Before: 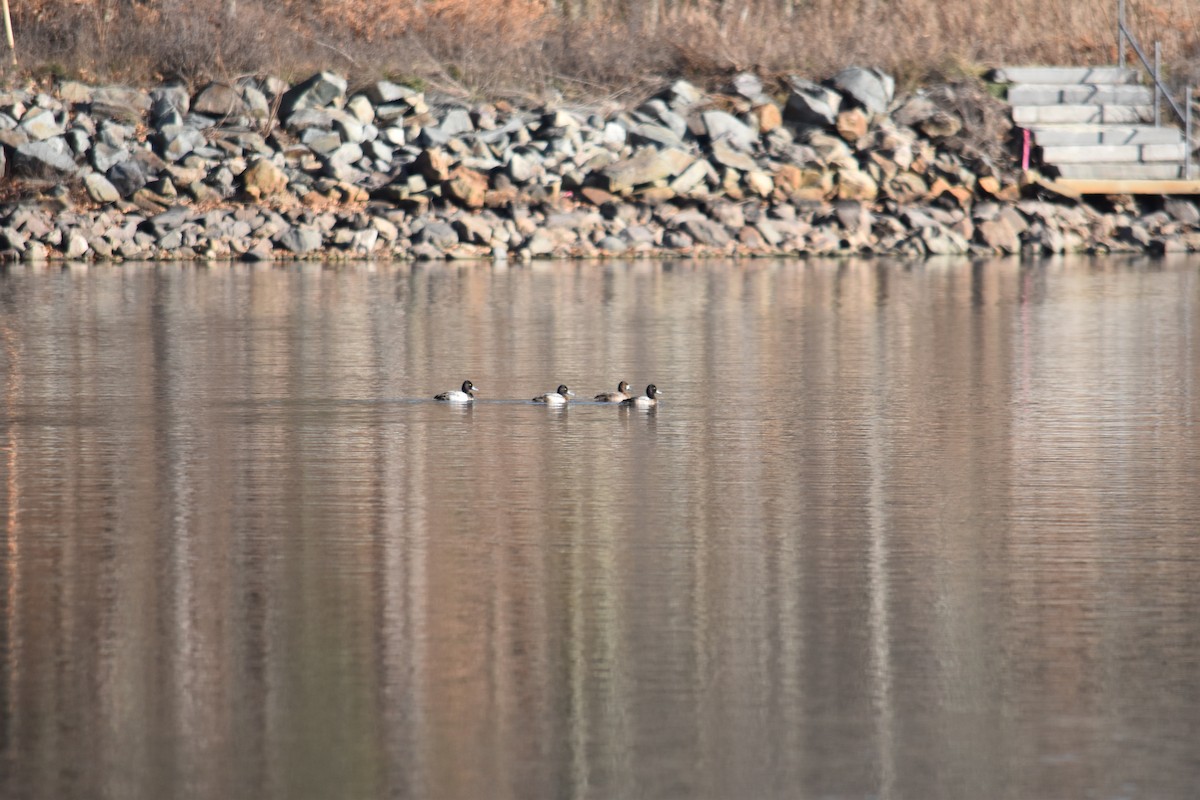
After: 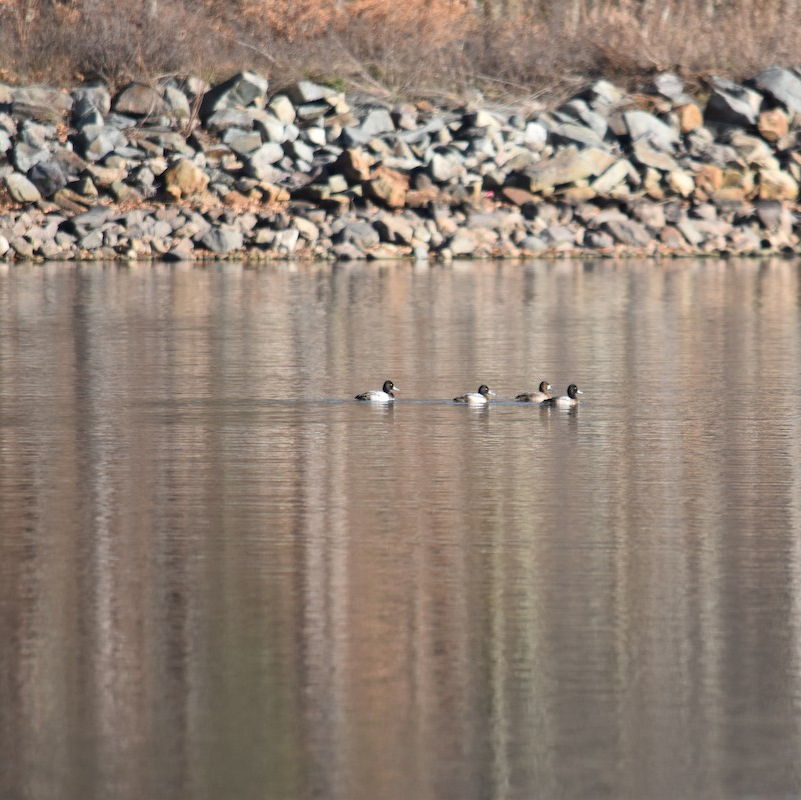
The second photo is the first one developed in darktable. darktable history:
crop and rotate: left 6.592%, right 26.589%
